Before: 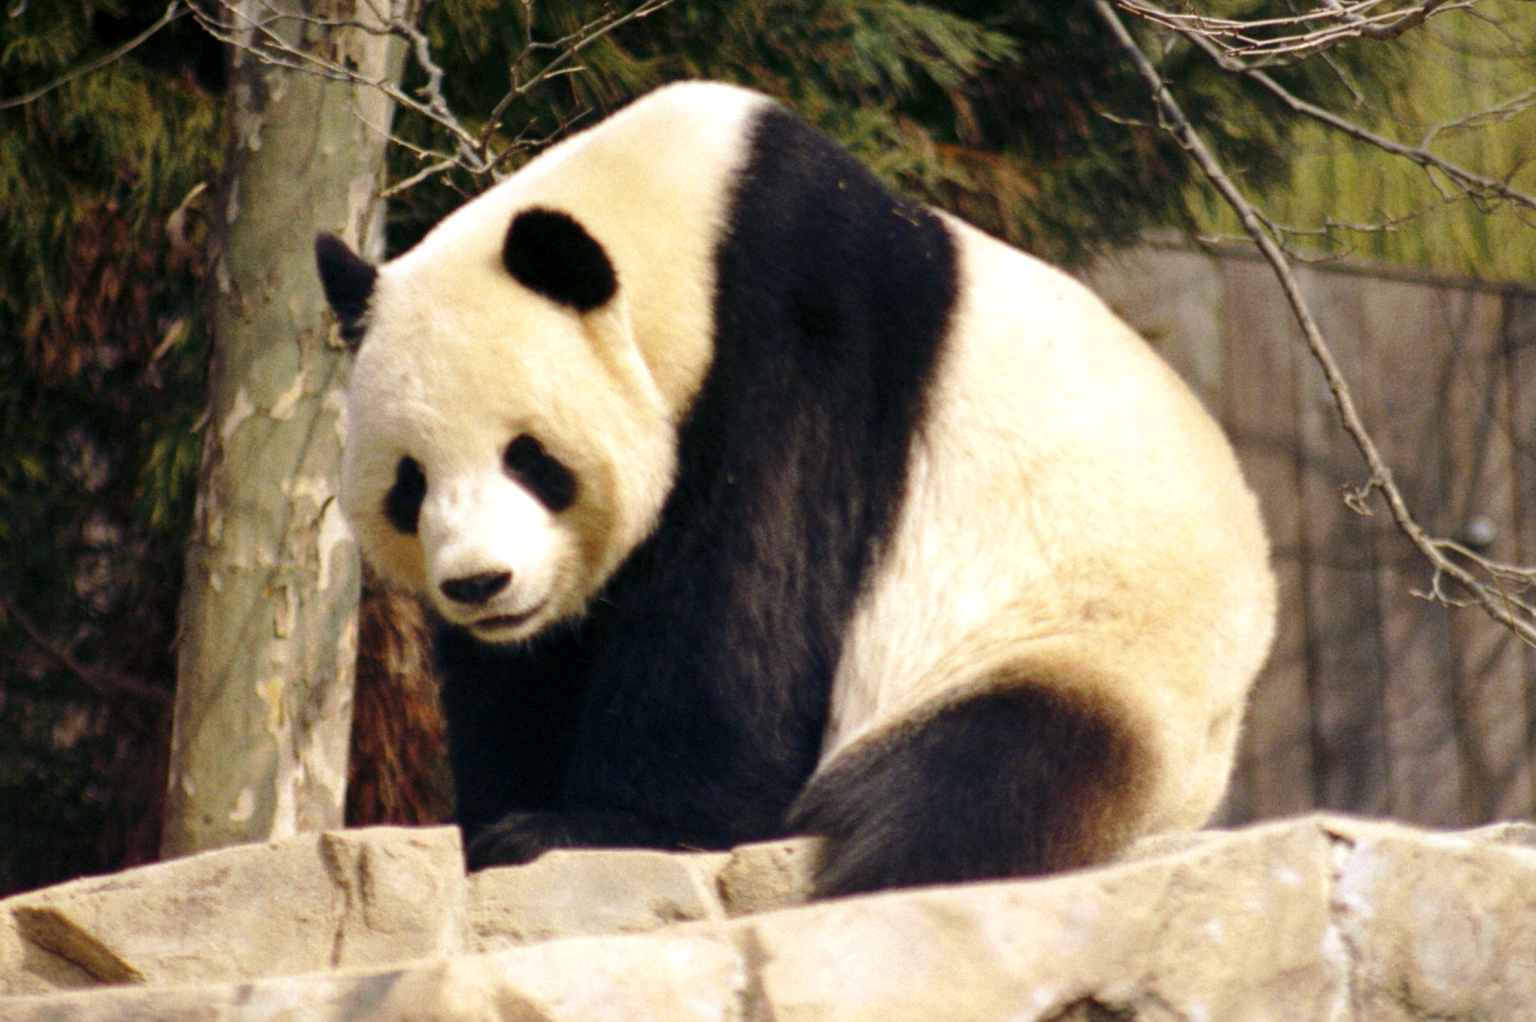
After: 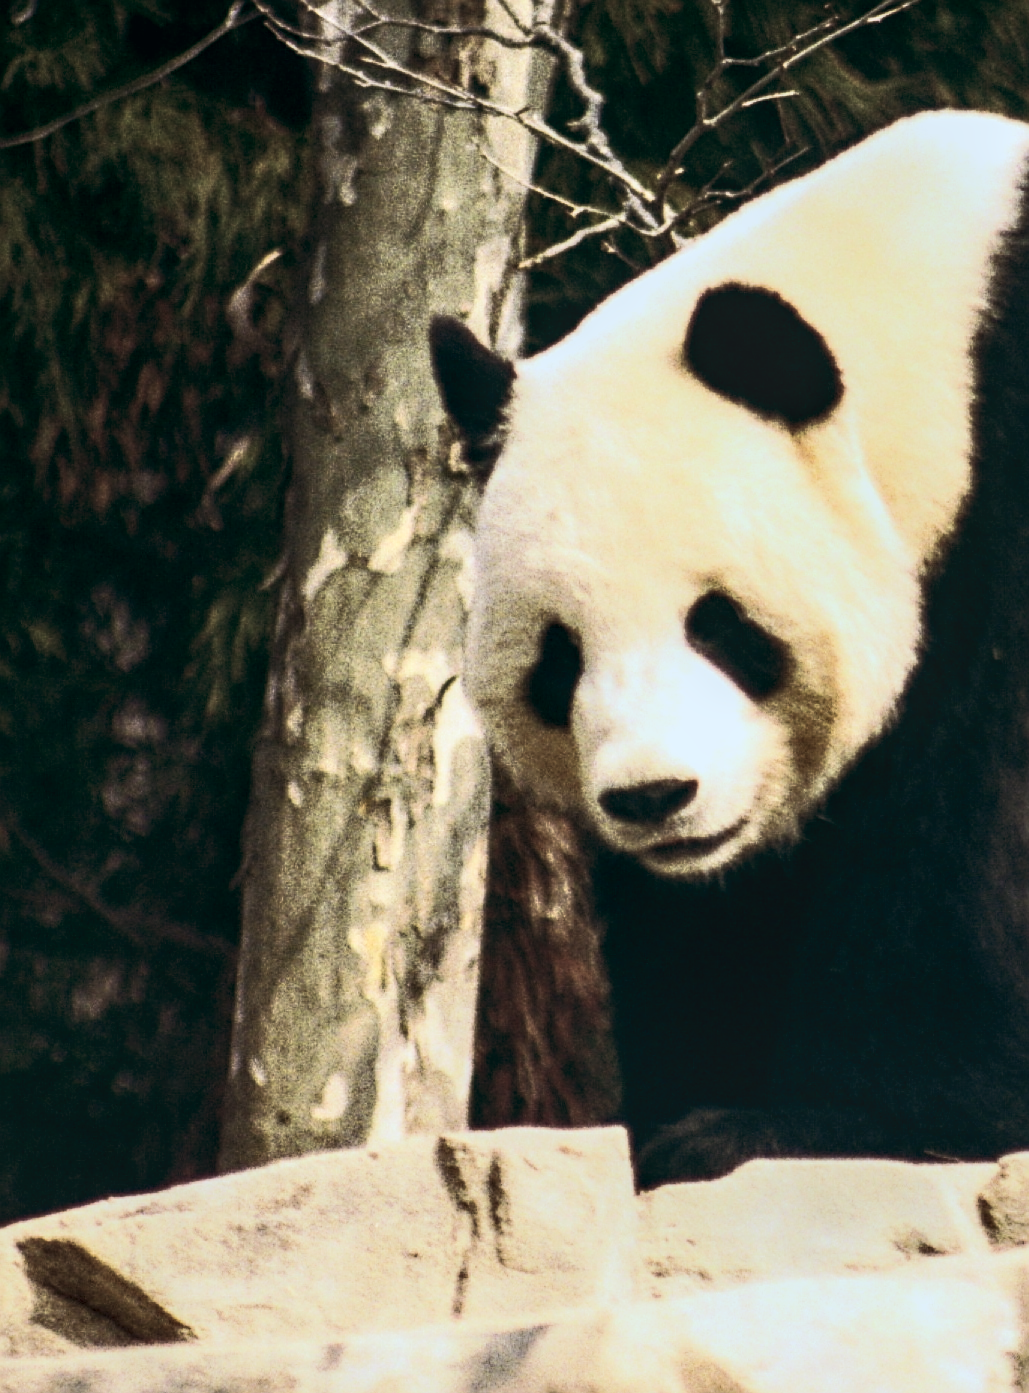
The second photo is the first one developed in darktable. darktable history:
crop and rotate: left 0%, top 0%, right 50.845%
white balance: red 0.967, blue 1.049
tone curve: curves: ch0 [(0, 0) (0.427, 0.375) (0.616, 0.801) (1, 1)], color space Lab, linked channels, preserve colors none
rotate and perspective: automatic cropping off
local contrast: on, module defaults
color balance: lift [1, 0.994, 1.002, 1.006], gamma [0.957, 1.081, 1.016, 0.919], gain [0.97, 0.972, 1.01, 1.028], input saturation 91.06%, output saturation 79.8%
sharpen: on, module defaults
